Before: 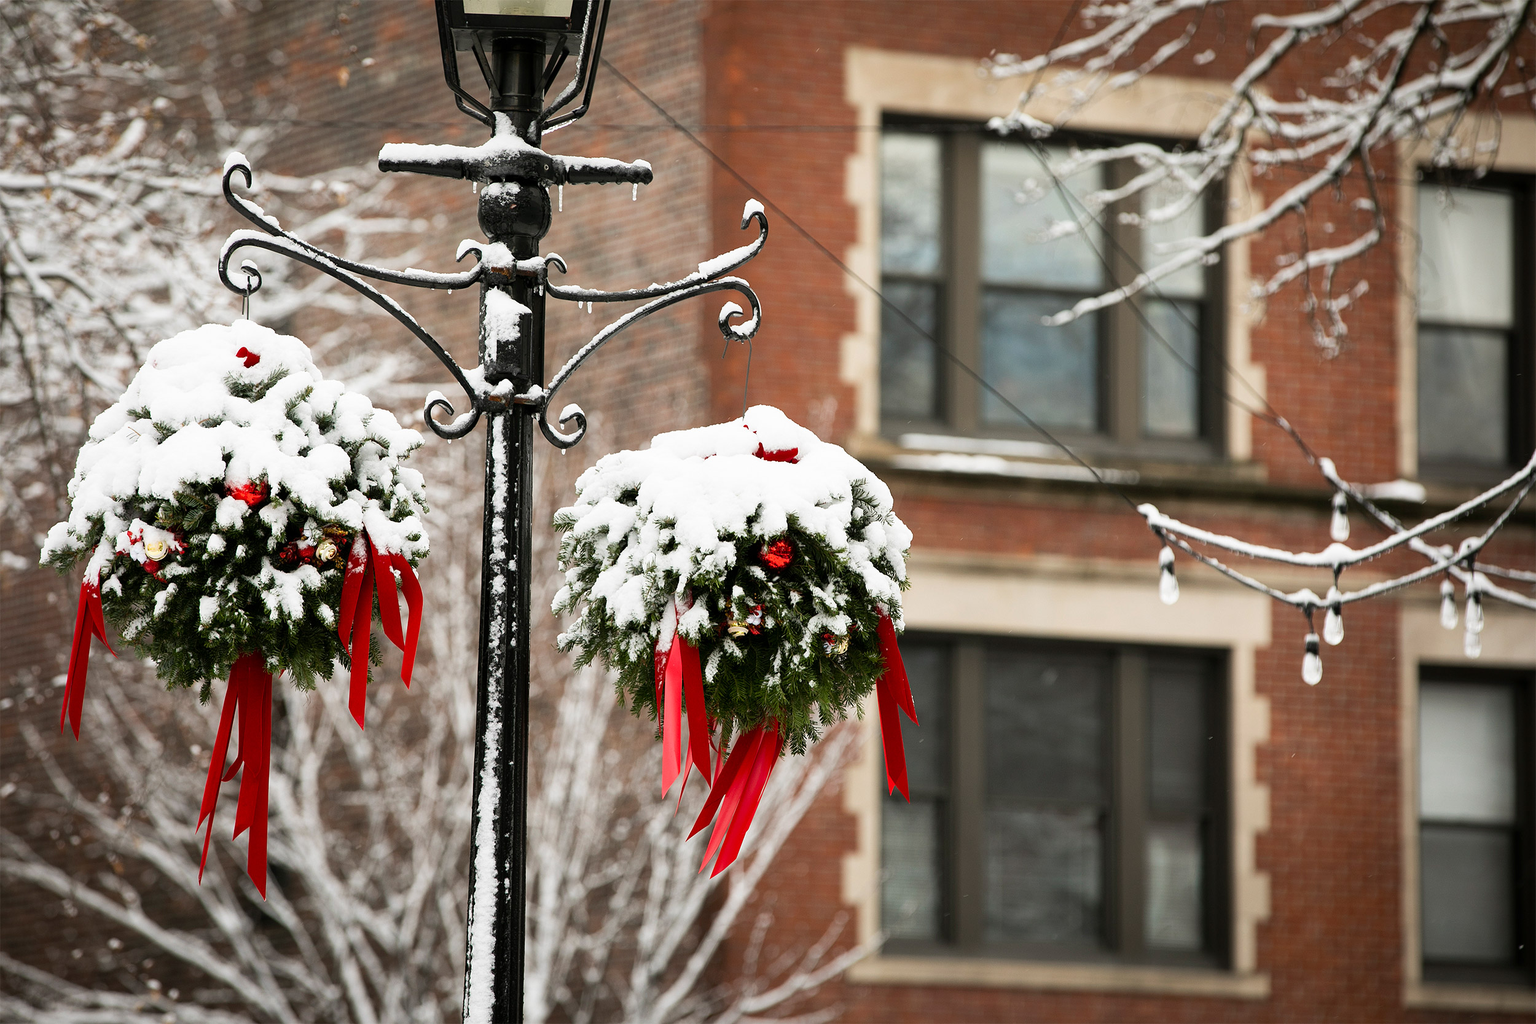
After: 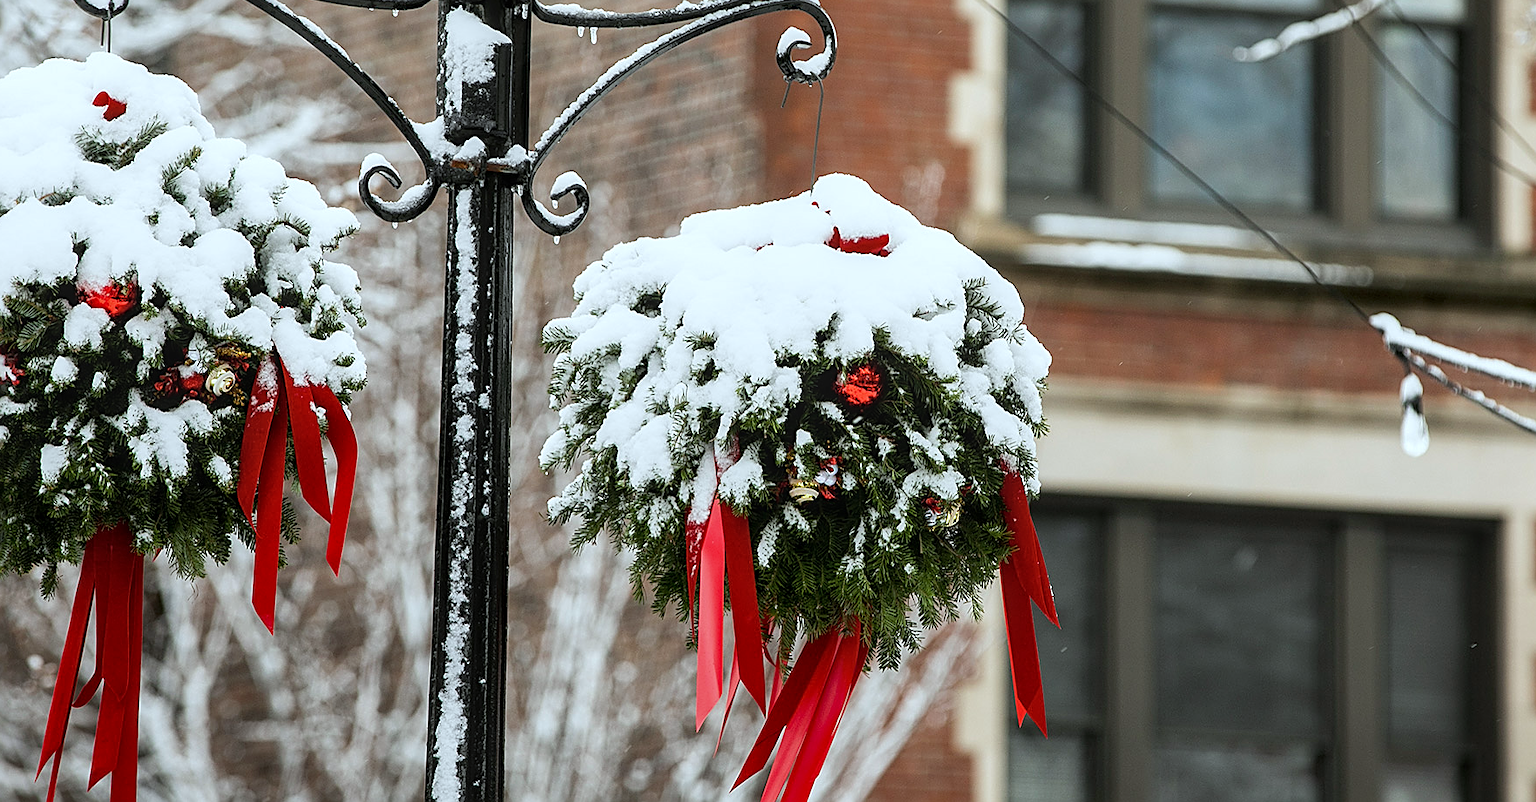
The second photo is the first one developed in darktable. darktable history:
white balance: red 0.925, blue 1.046
sharpen: on, module defaults
crop: left 11.123%, top 27.61%, right 18.3%, bottom 17.034%
local contrast: on, module defaults
